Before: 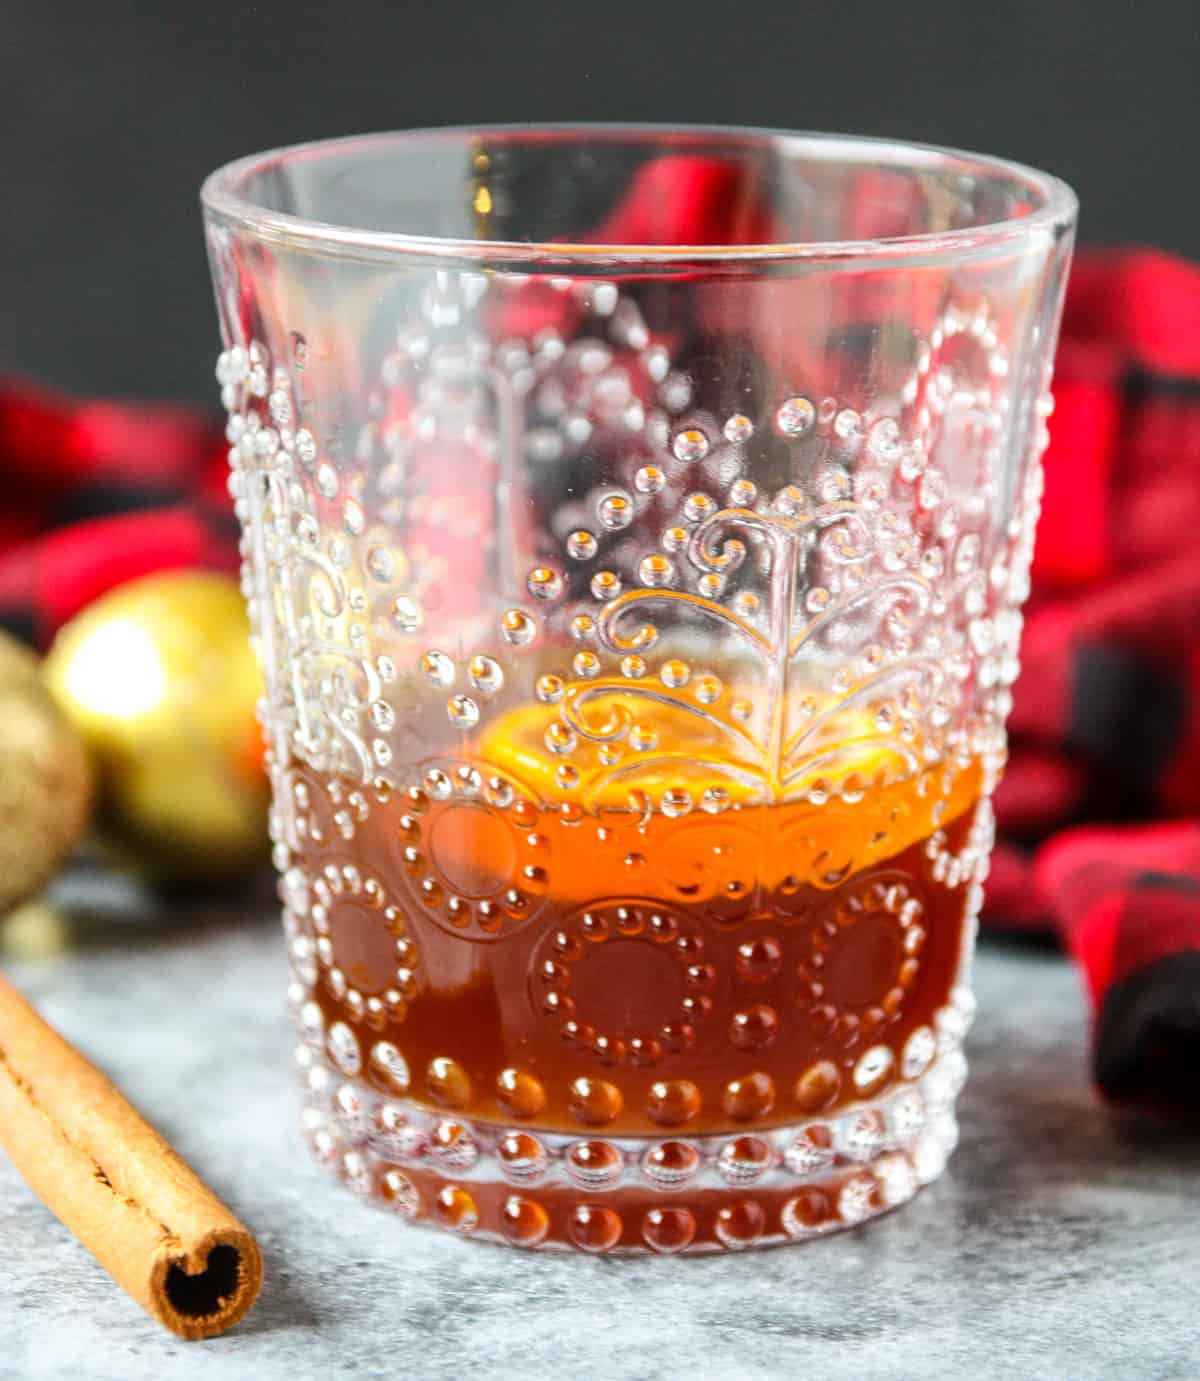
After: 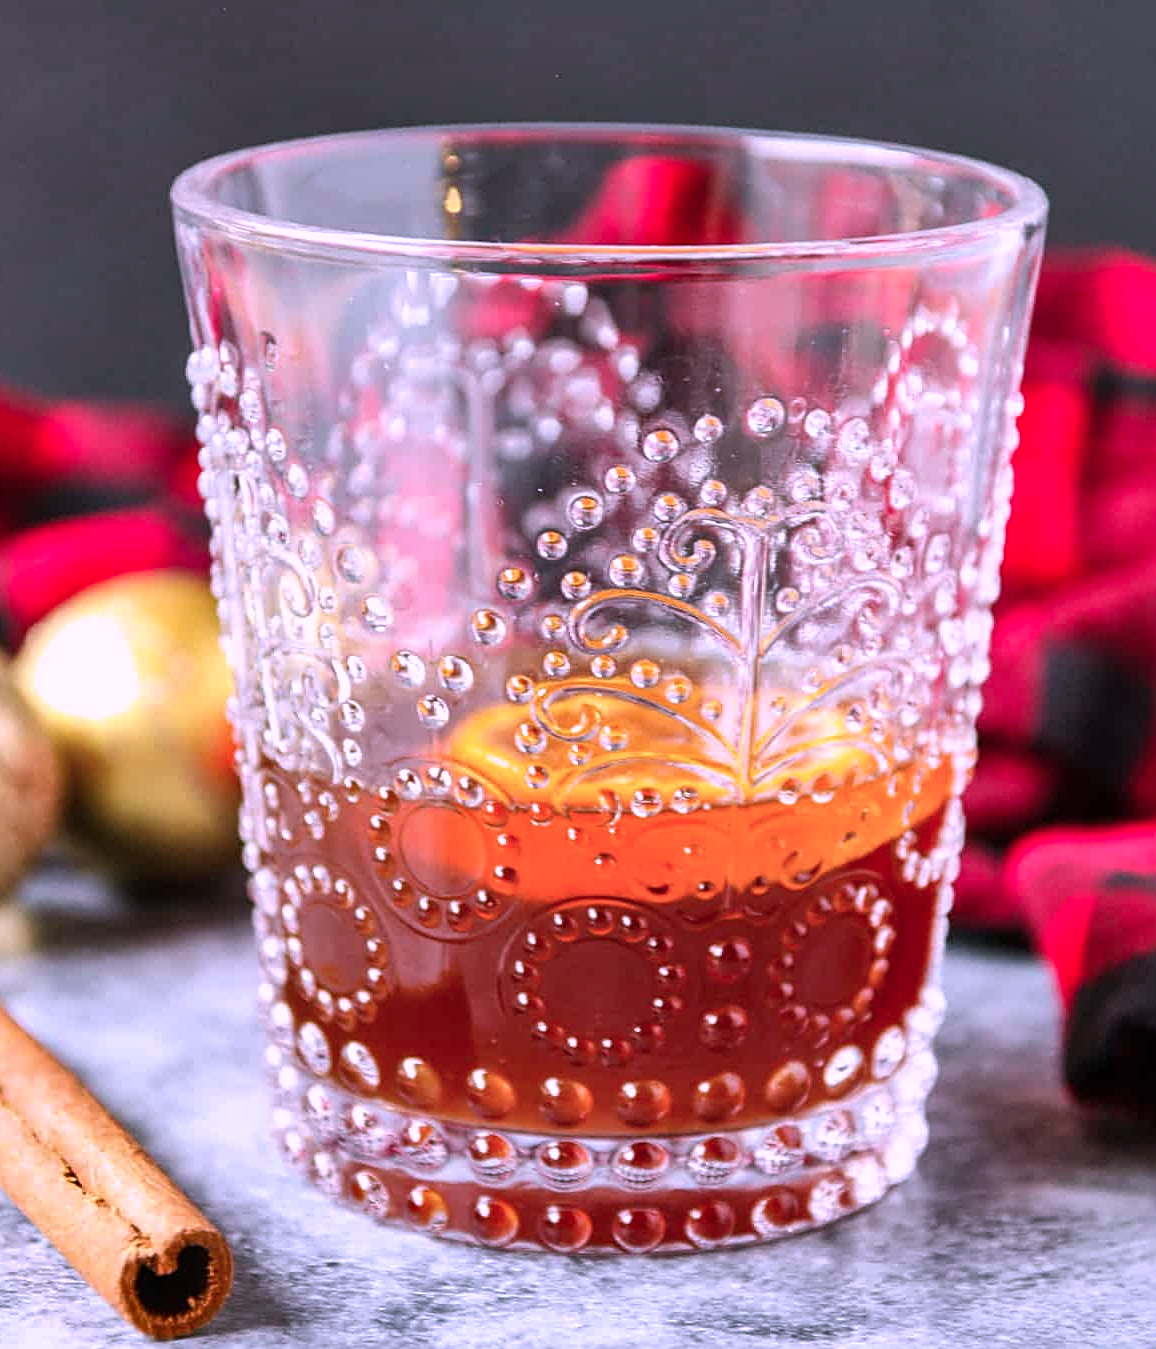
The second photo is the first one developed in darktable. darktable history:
shadows and highlights: low approximation 0.01, soften with gaussian
crop and rotate: left 2.536%, right 1.107%, bottom 2.246%
color correction: highlights a* 15.03, highlights b* -25.07
sharpen: on, module defaults
